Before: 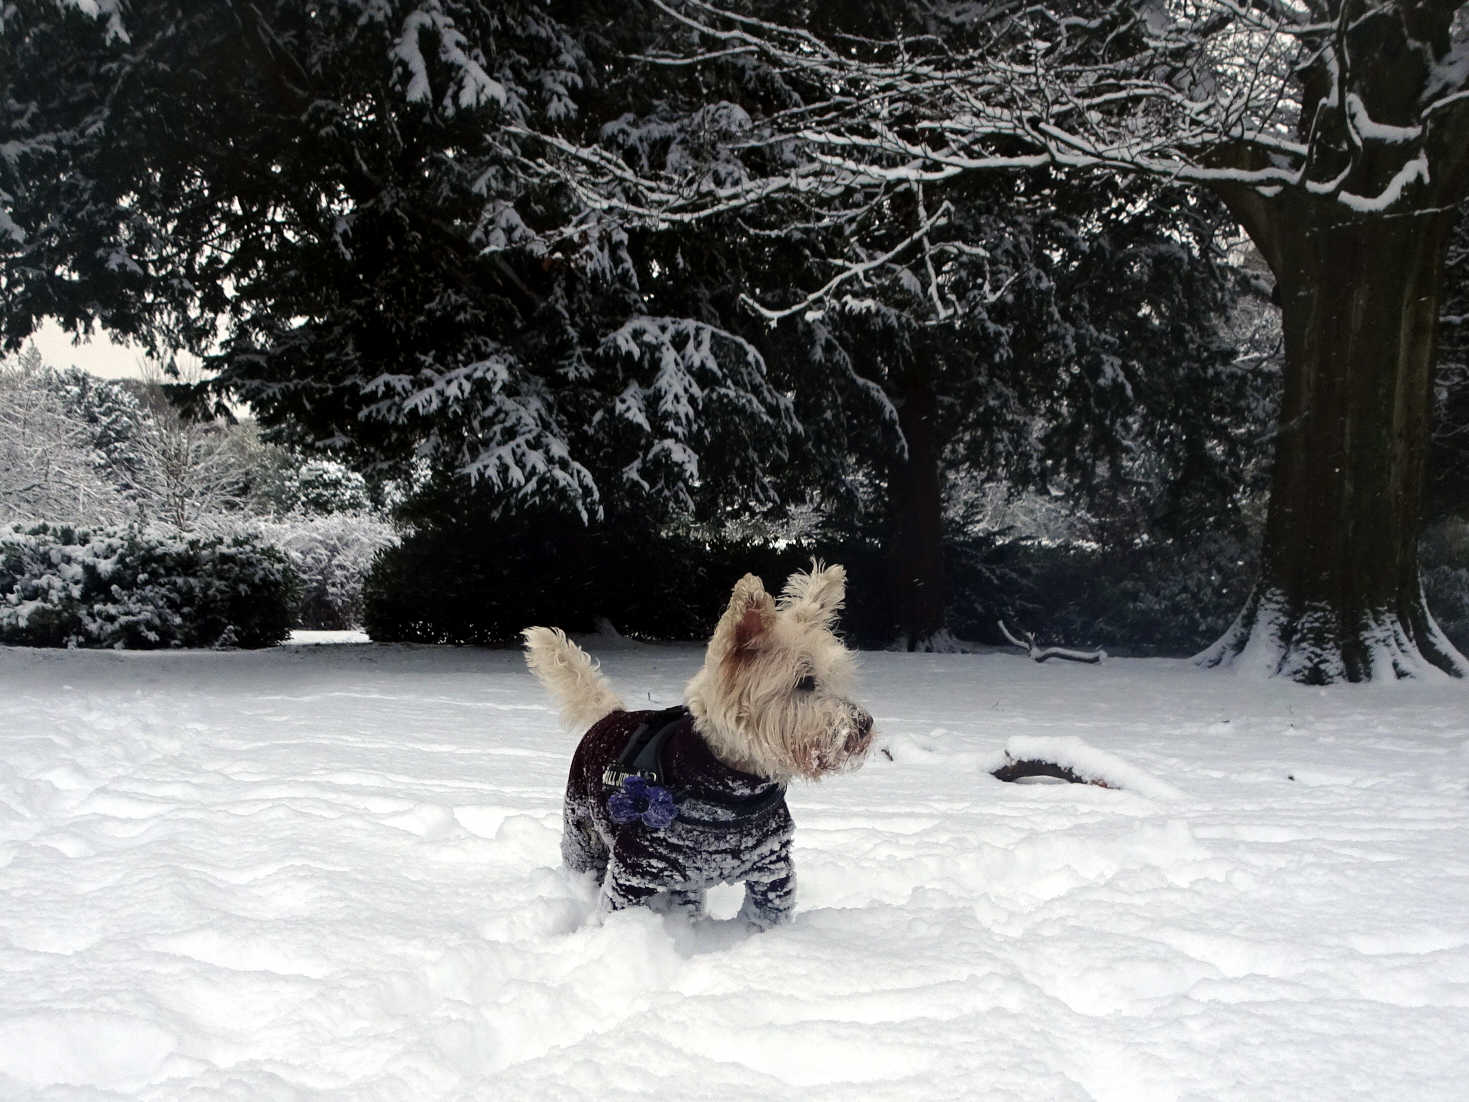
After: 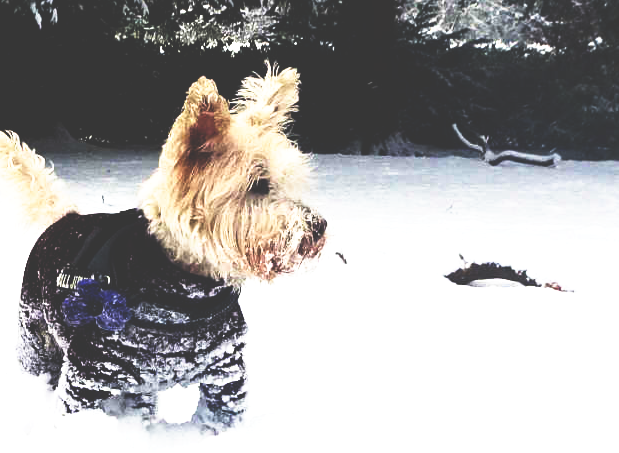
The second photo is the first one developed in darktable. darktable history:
color balance rgb: perceptual saturation grading › global saturation 0.884%, perceptual brilliance grading › global brilliance 25.462%, global vibrance 26.359%, contrast 6.172%
crop: left 37.178%, top 45.164%, right 20.667%, bottom 13.722%
base curve: curves: ch0 [(0, 0.036) (0.007, 0.037) (0.604, 0.887) (1, 1)], exposure shift 0.576, preserve colors none
tone equalizer: smoothing diameter 24.97%, edges refinement/feathering 8.81, preserve details guided filter
